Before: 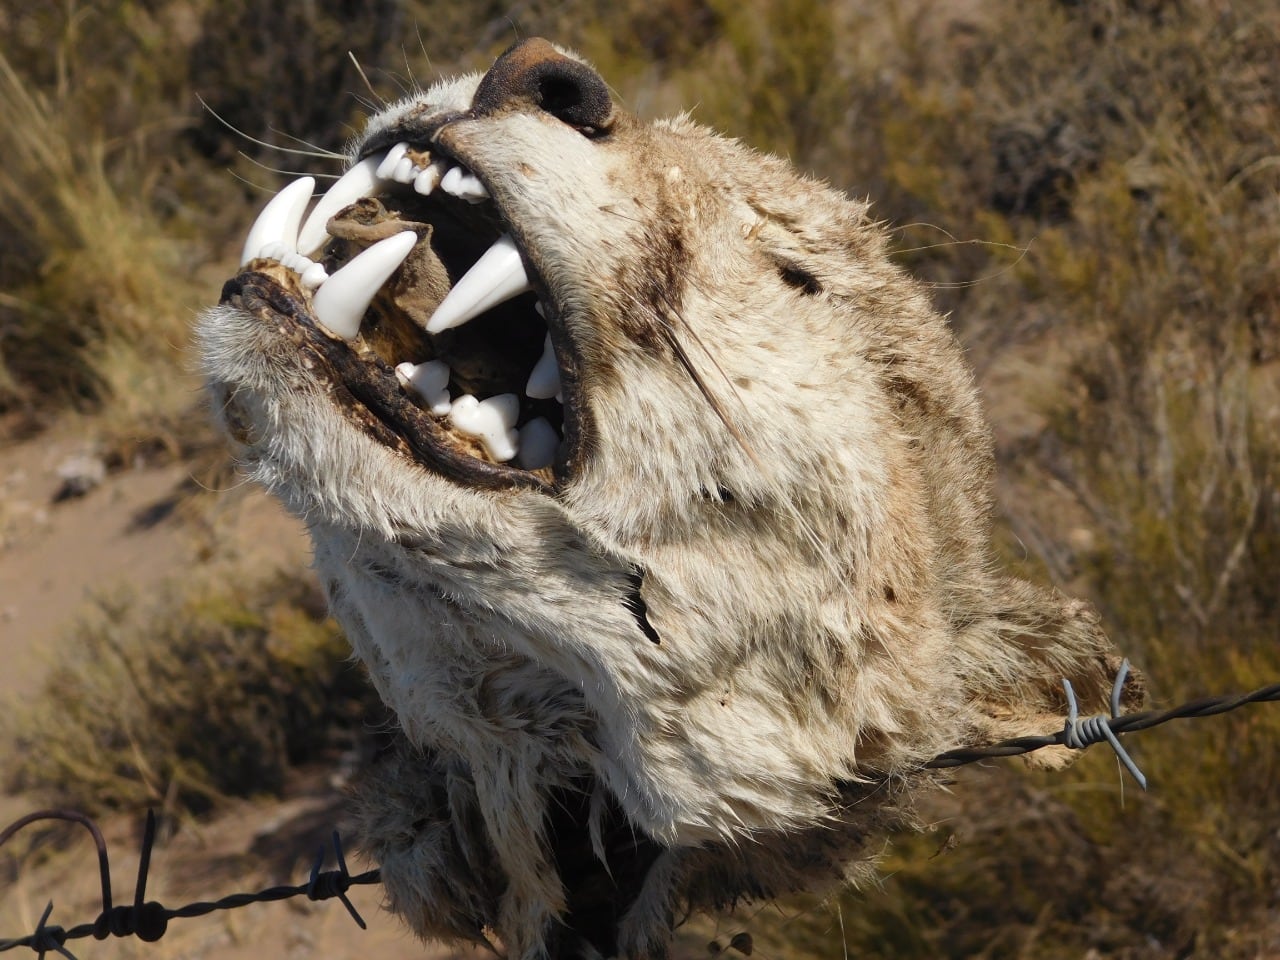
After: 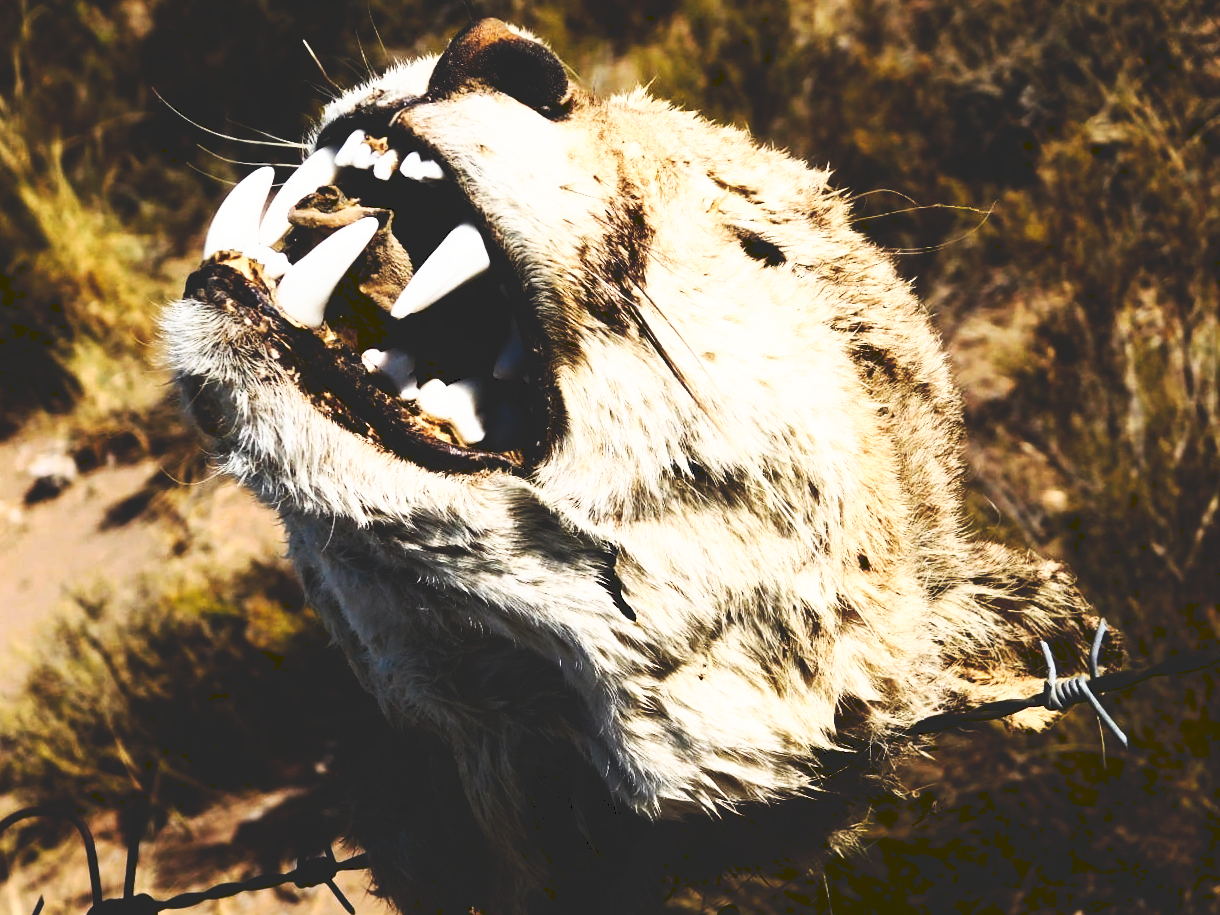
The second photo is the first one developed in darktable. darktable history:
tone curve: curves: ch0 [(0, 0) (0.003, 0.156) (0.011, 0.156) (0.025, 0.161) (0.044, 0.161) (0.069, 0.161) (0.1, 0.166) (0.136, 0.168) (0.177, 0.179) (0.224, 0.202) (0.277, 0.241) (0.335, 0.296) (0.399, 0.378) (0.468, 0.484) (0.543, 0.604) (0.623, 0.728) (0.709, 0.822) (0.801, 0.918) (0.898, 0.98) (1, 1)], preserve colors none
rotate and perspective: rotation -2.12°, lens shift (vertical) 0.009, lens shift (horizontal) -0.008, automatic cropping original format, crop left 0.036, crop right 0.964, crop top 0.05, crop bottom 0.959
contrast brightness saturation: contrast 0.4, brightness 0.1, saturation 0.21
